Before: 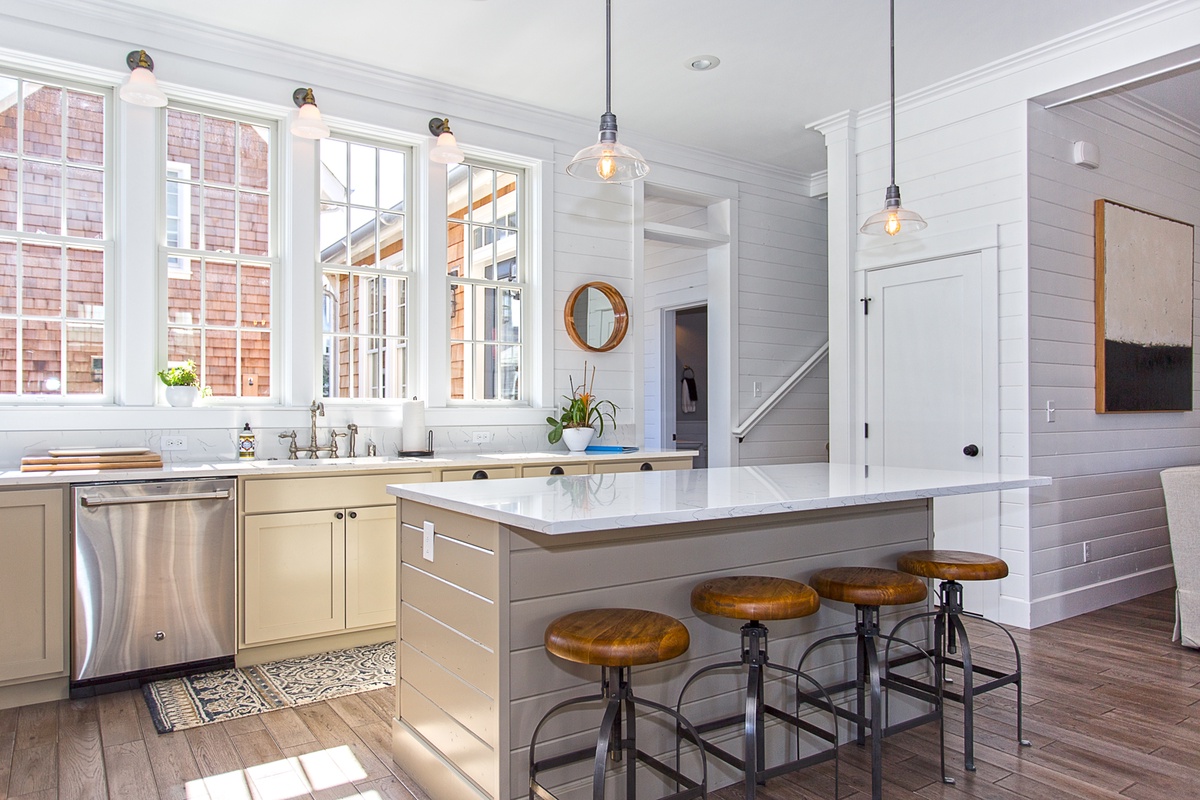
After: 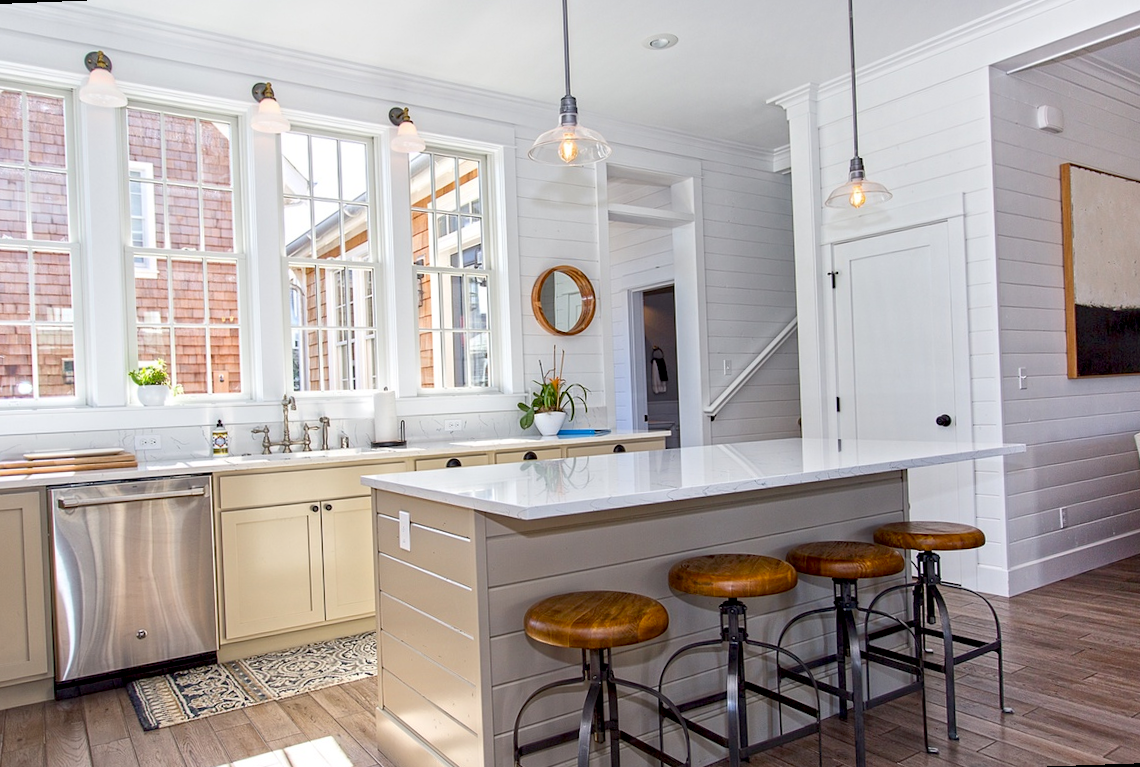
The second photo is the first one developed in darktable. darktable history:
exposure: black level correction 0.012, compensate highlight preservation false
rotate and perspective: rotation -2.12°, lens shift (vertical) 0.009, lens shift (horizontal) -0.008, automatic cropping original format, crop left 0.036, crop right 0.964, crop top 0.05, crop bottom 0.959
